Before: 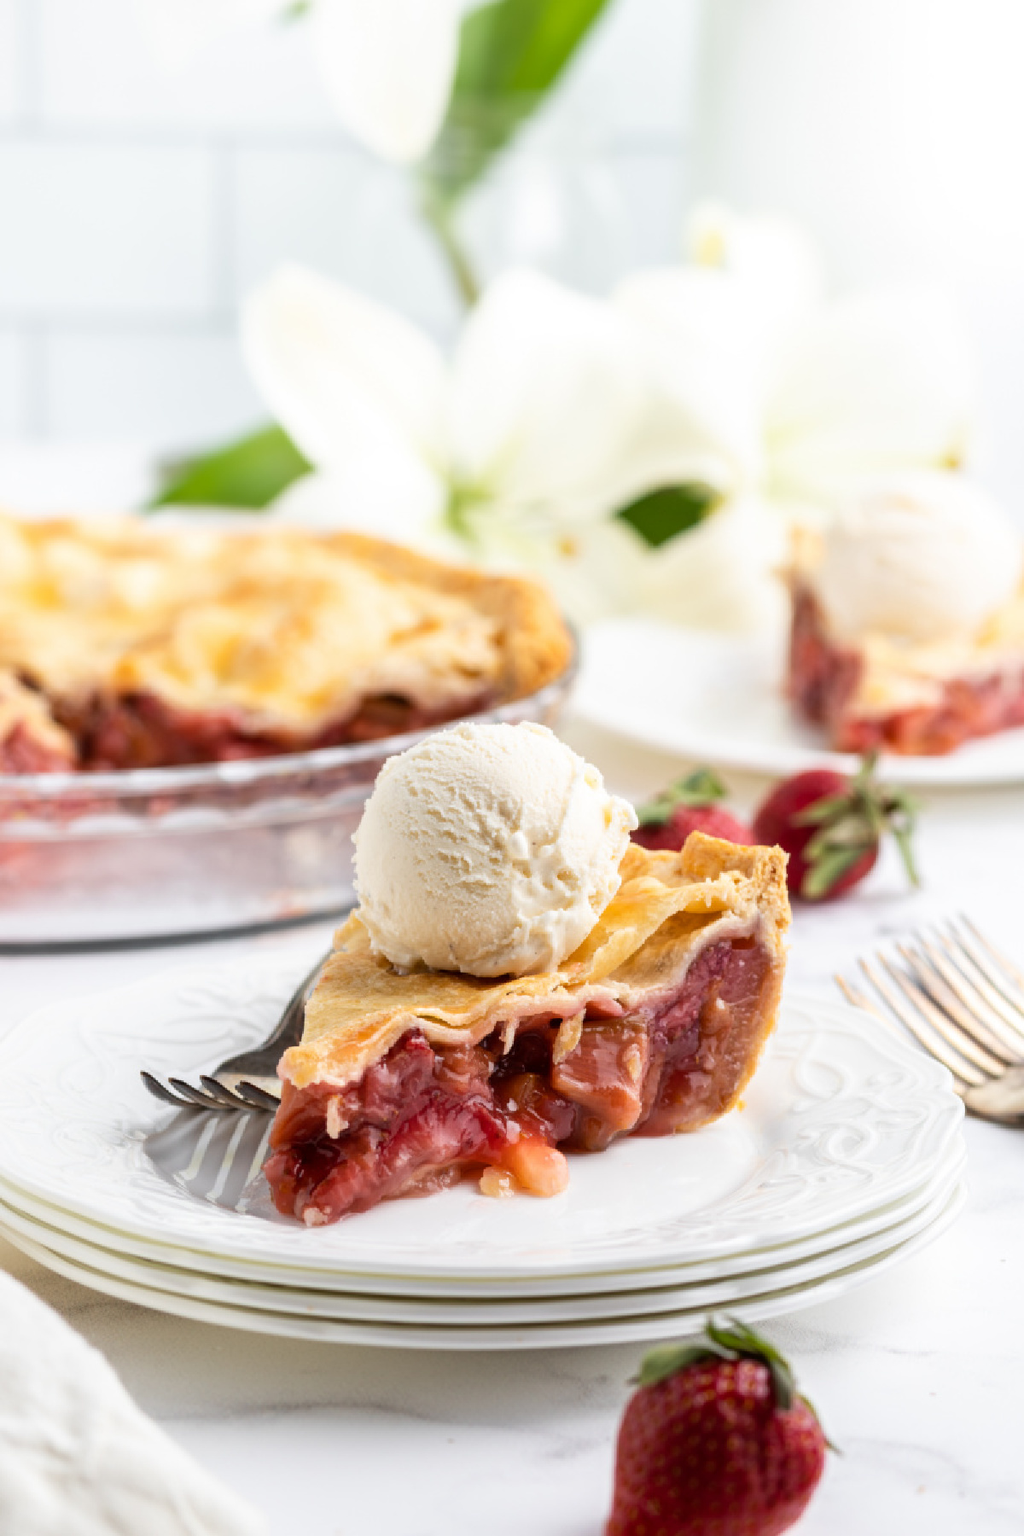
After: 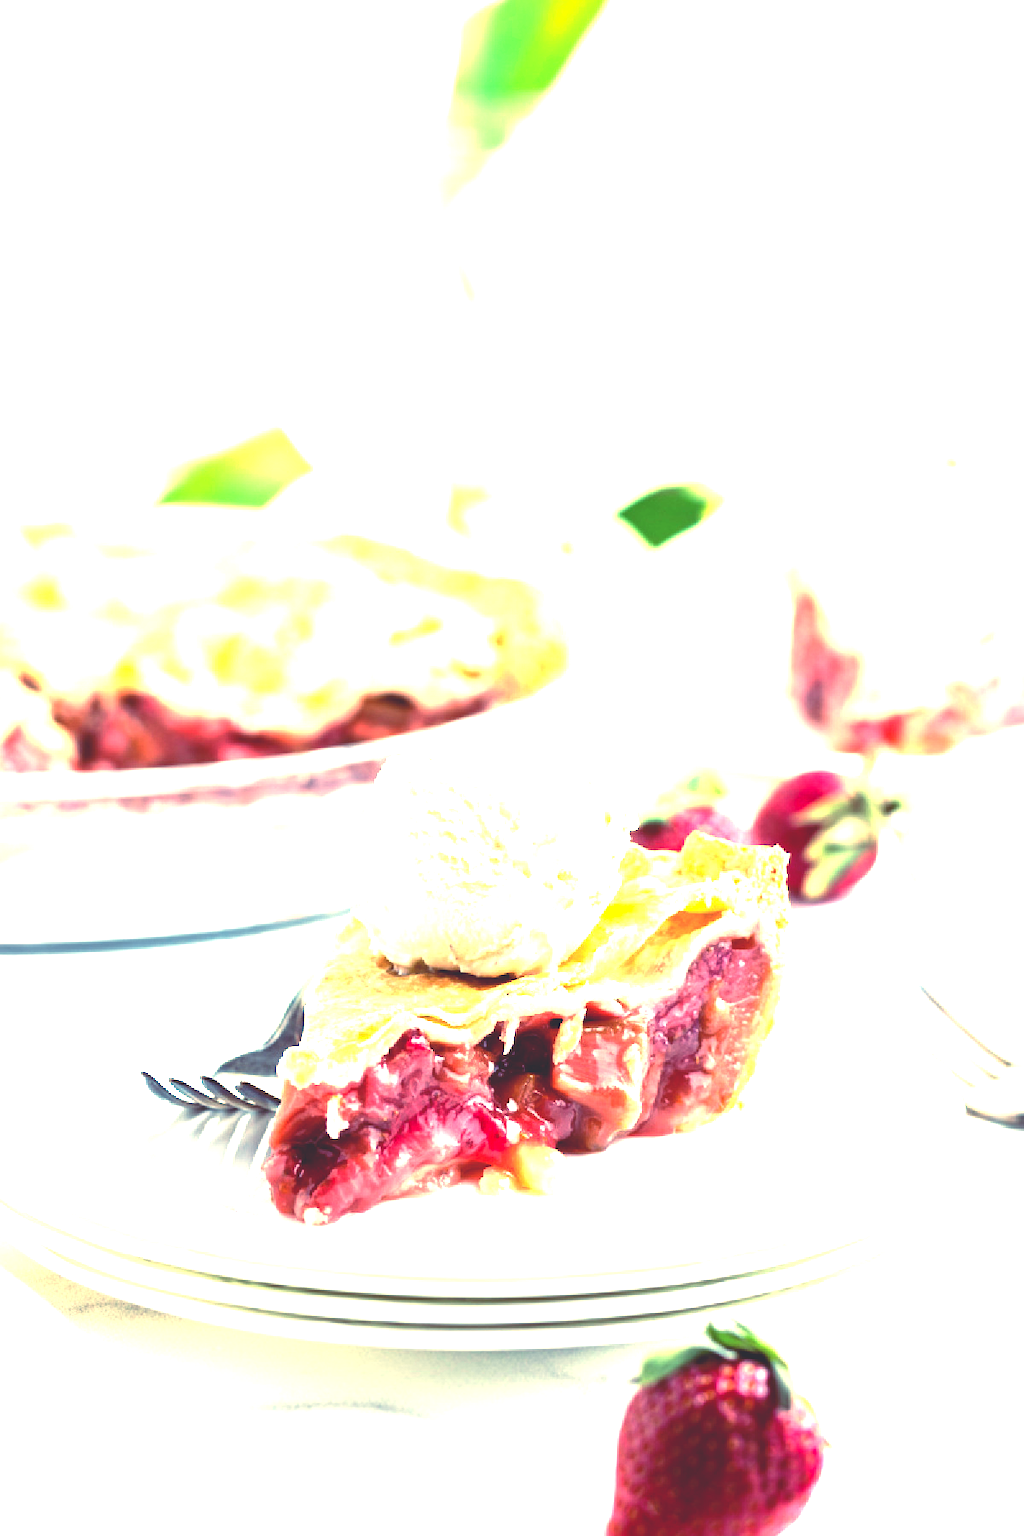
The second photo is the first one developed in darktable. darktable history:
white balance: red 1.009, blue 0.985
rgb curve: curves: ch0 [(0, 0.186) (0.314, 0.284) (0.576, 0.466) (0.805, 0.691) (0.936, 0.886)]; ch1 [(0, 0.186) (0.314, 0.284) (0.581, 0.534) (0.771, 0.746) (0.936, 0.958)]; ch2 [(0, 0.216) (0.275, 0.39) (1, 1)], mode RGB, independent channels, compensate middle gray true, preserve colors none
exposure: black level correction 0.005, exposure 2.084 EV, compensate highlight preservation false
